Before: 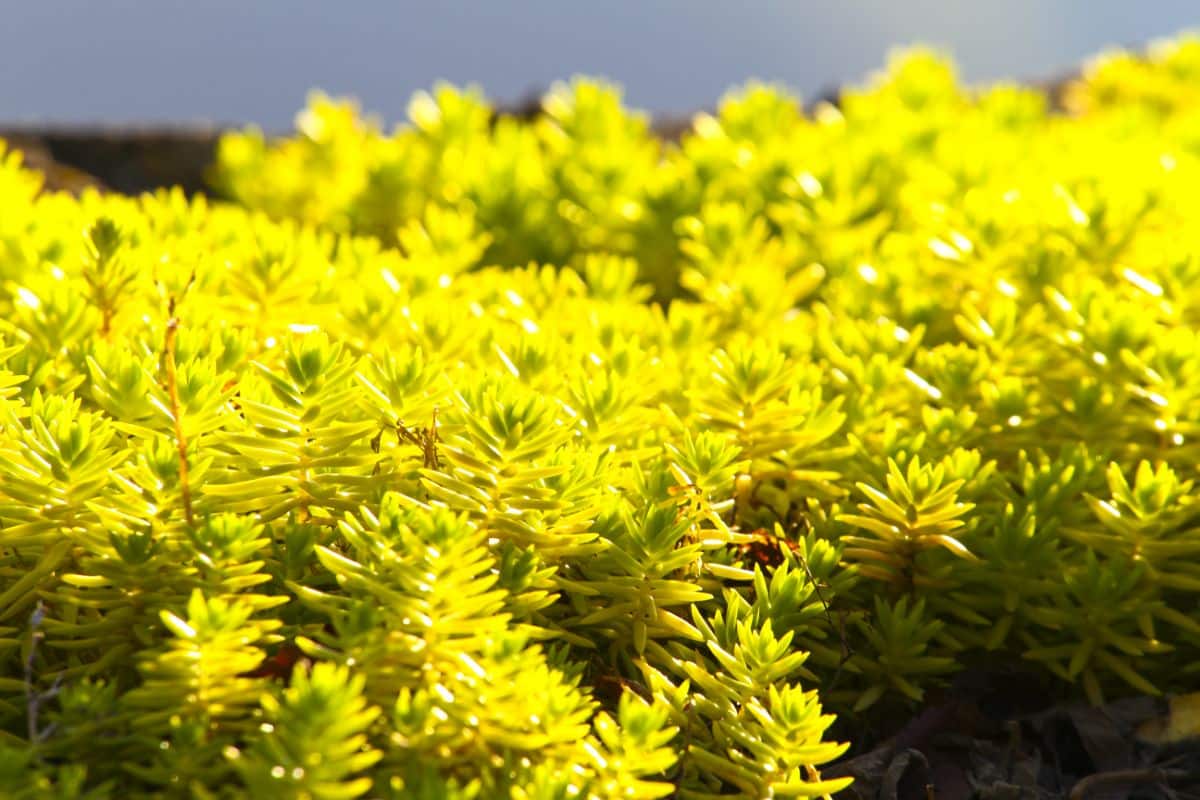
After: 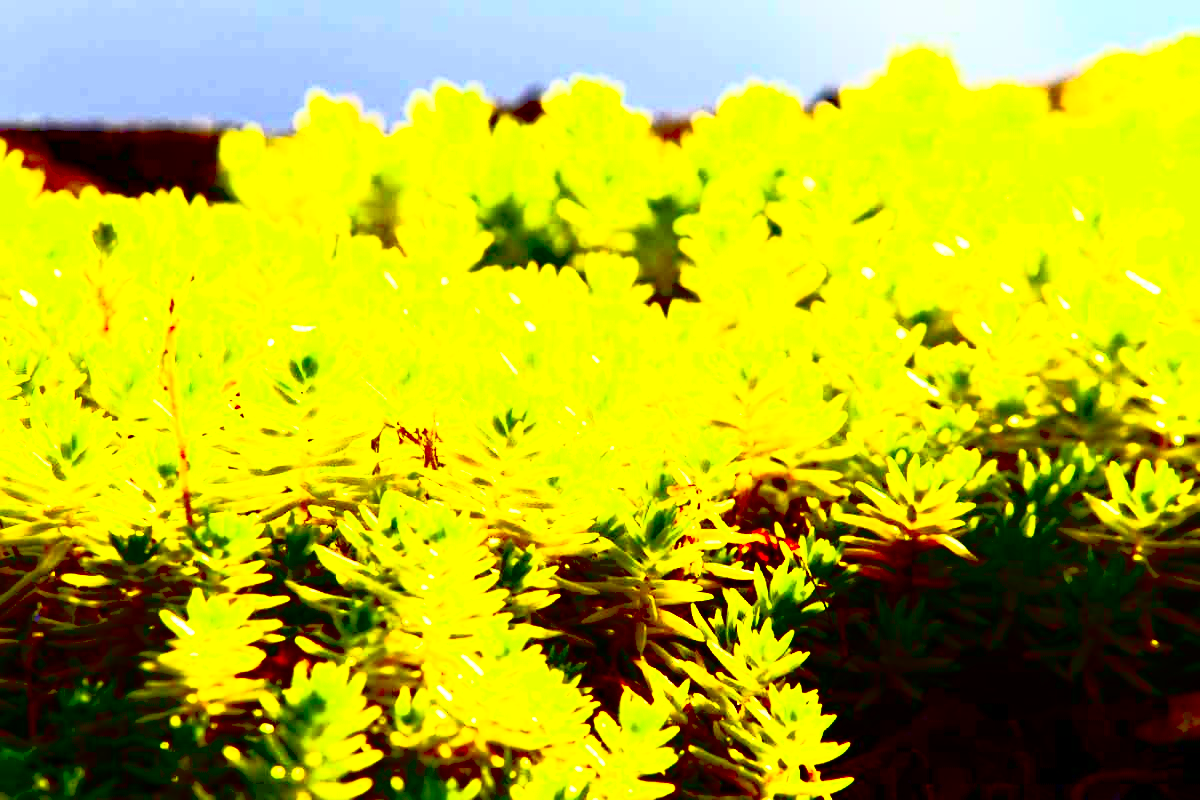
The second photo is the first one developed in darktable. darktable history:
contrast brightness saturation: contrast 0.994, brightness 0.995, saturation 0.987
exposure: black level correction 0.1, exposure -0.087 EV, compensate highlight preservation false
